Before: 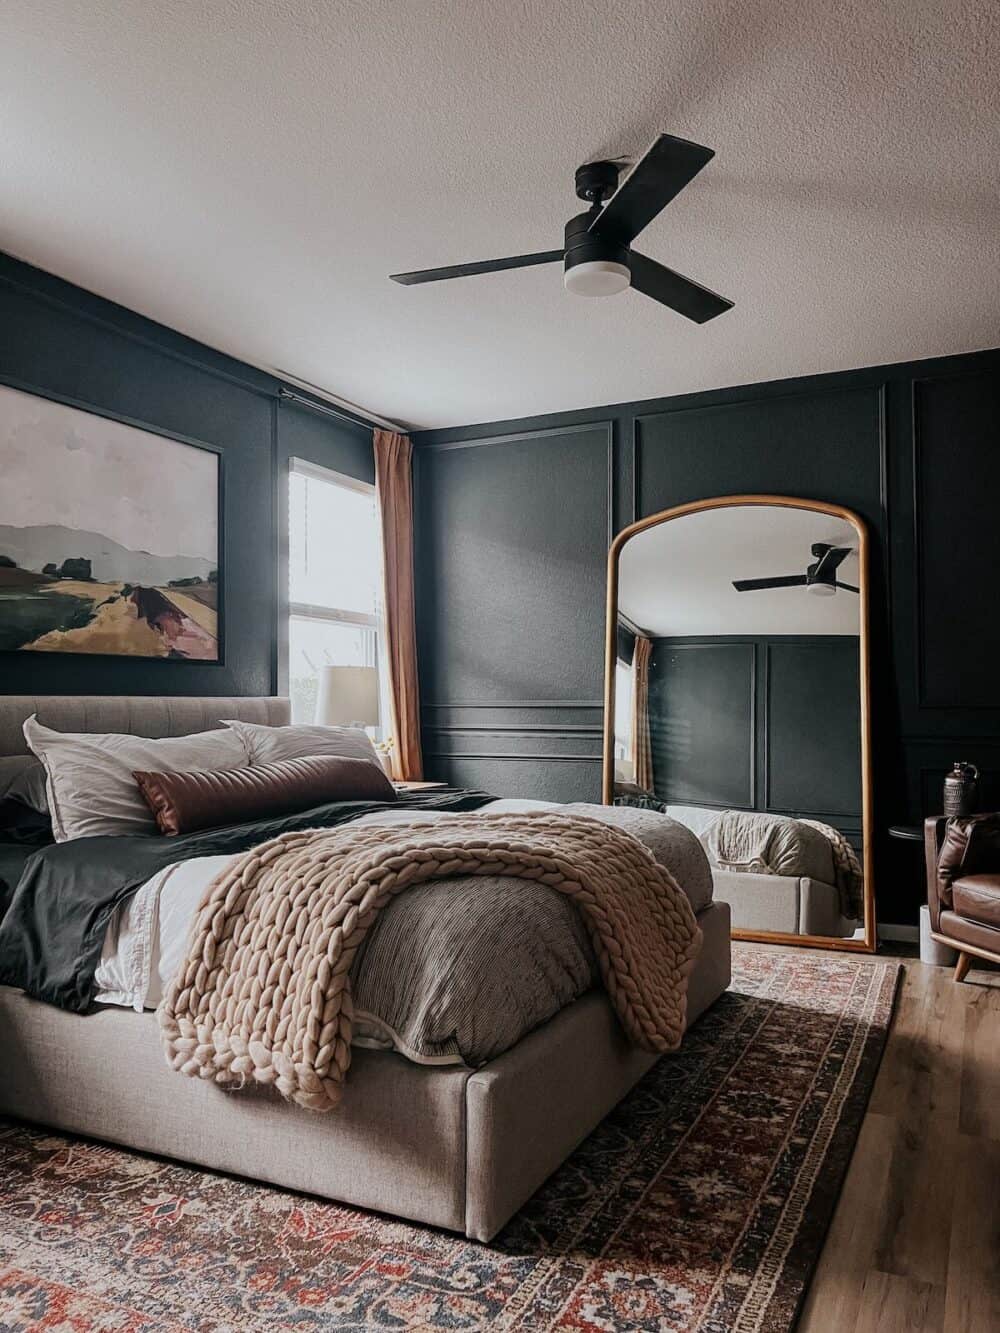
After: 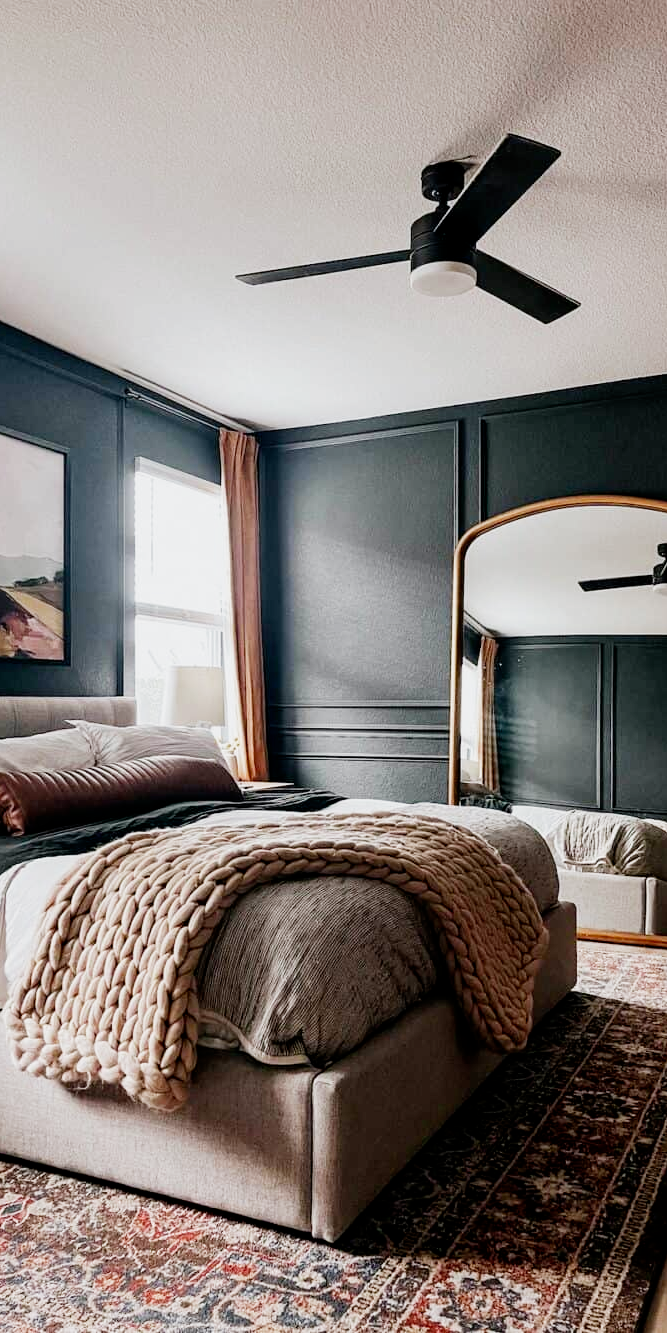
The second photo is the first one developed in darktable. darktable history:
crop and rotate: left 15.446%, right 17.836%
filmic rgb: middle gray luminance 12.74%, black relative exposure -10.13 EV, white relative exposure 3.47 EV, threshold 6 EV, target black luminance 0%, hardness 5.74, latitude 44.69%, contrast 1.221, highlights saturation mix 5%, shadows ↔ highlights balance 26.78%, add noise in highlights 0, preserve chrominance no, color science v3 (2019), use custom middle-gray values true, iterations of high-quality reconstruction 0, contrast in highlights soft, enable highlight reconstruction true
